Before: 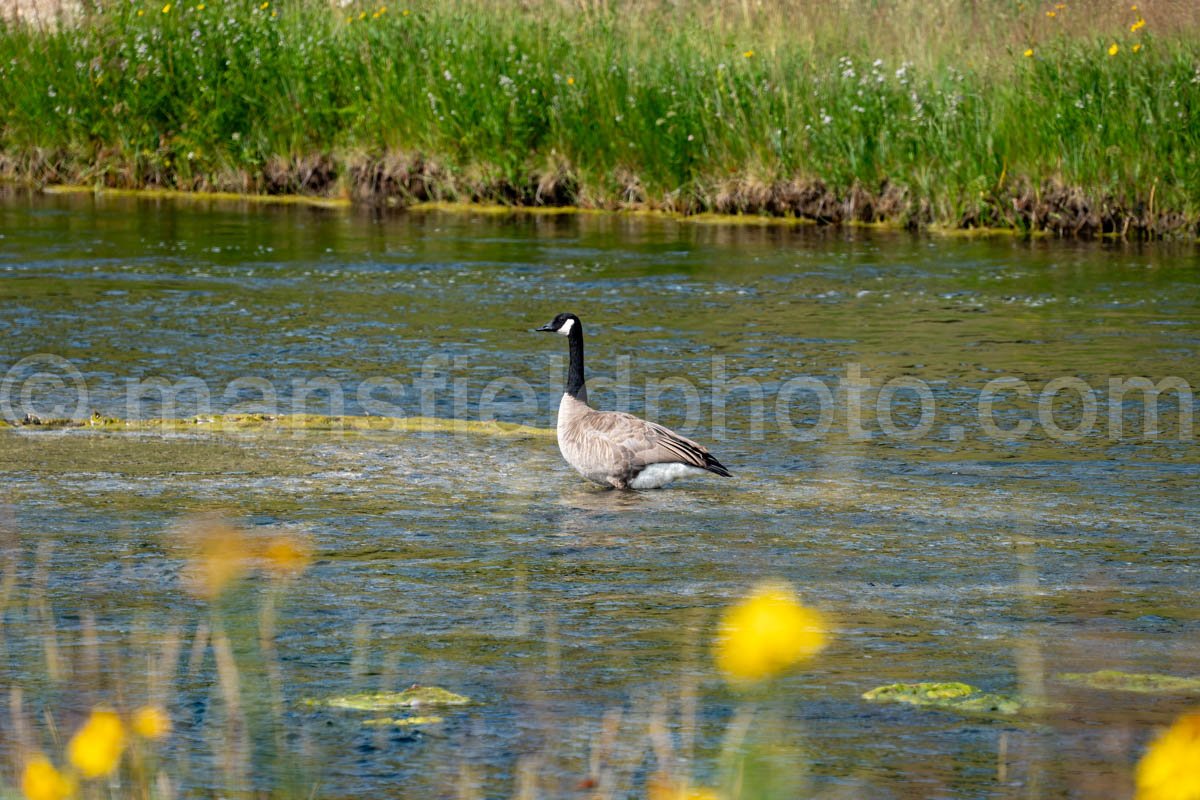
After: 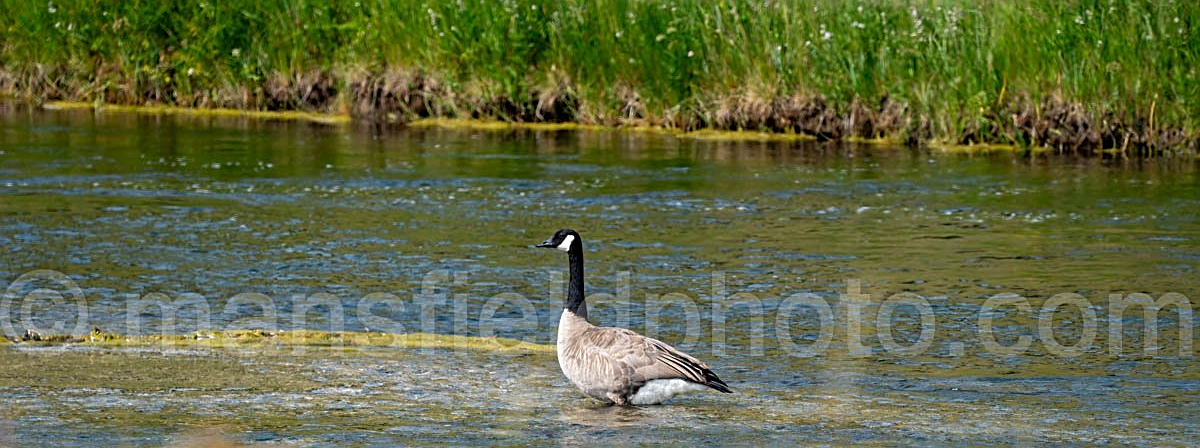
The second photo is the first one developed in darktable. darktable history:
sharpen: on, module defaults
crop and rotate: top 10.605%, bottom 33.274%
shadows and highlights: shadows -24.28, highlights 49.77, soften with gaussian
